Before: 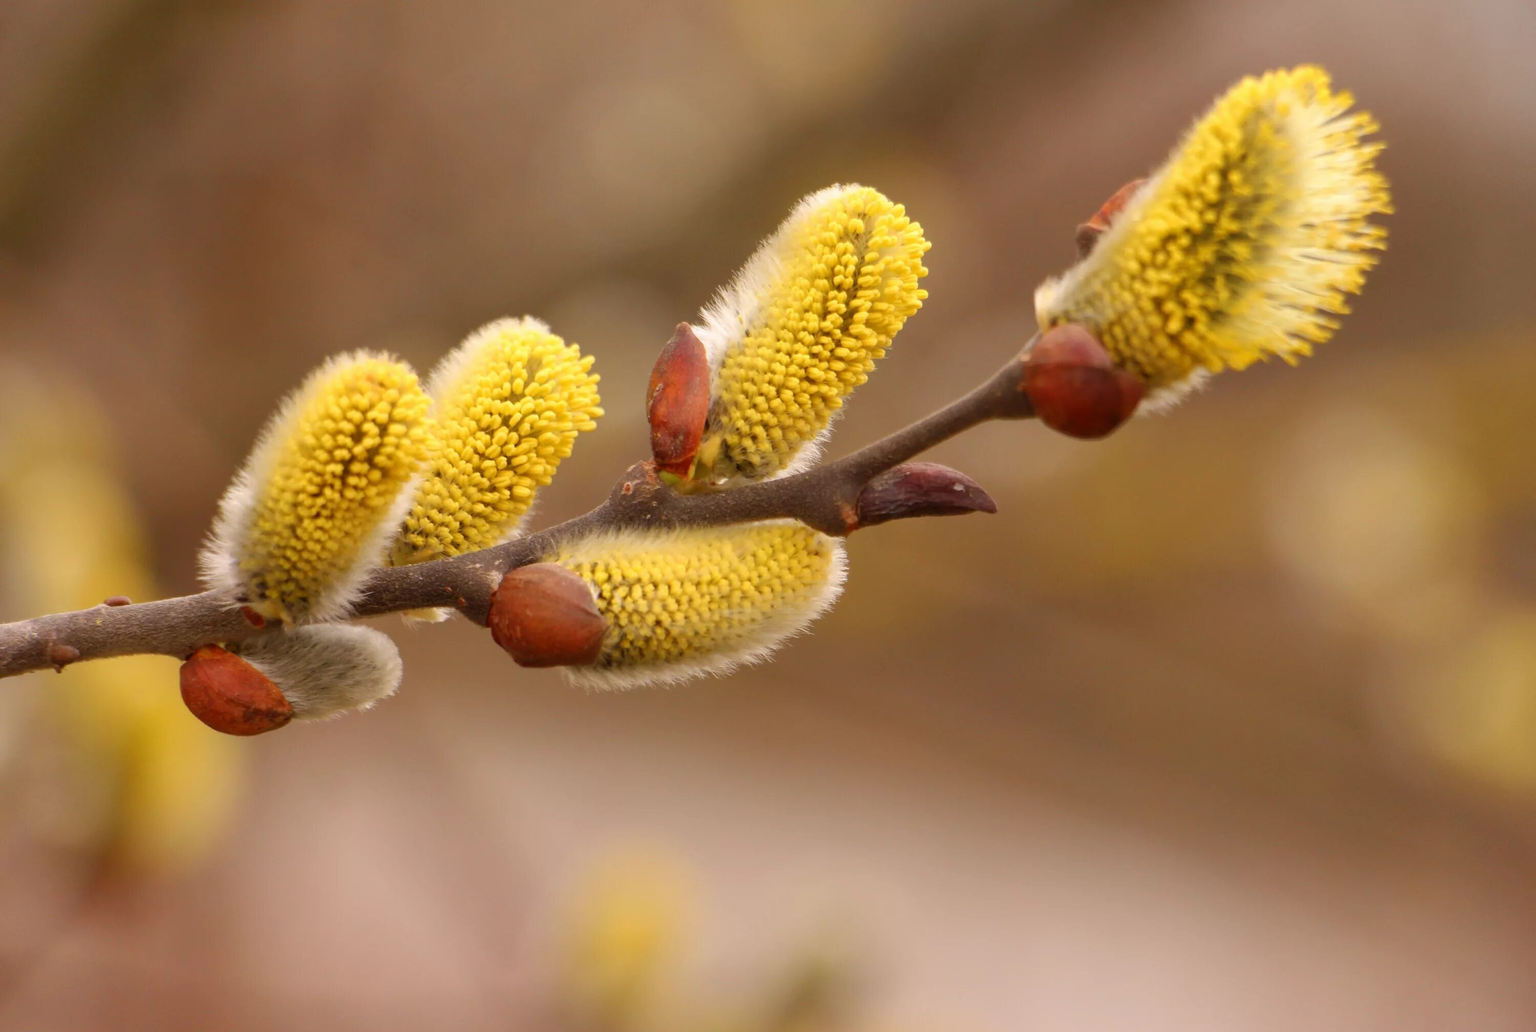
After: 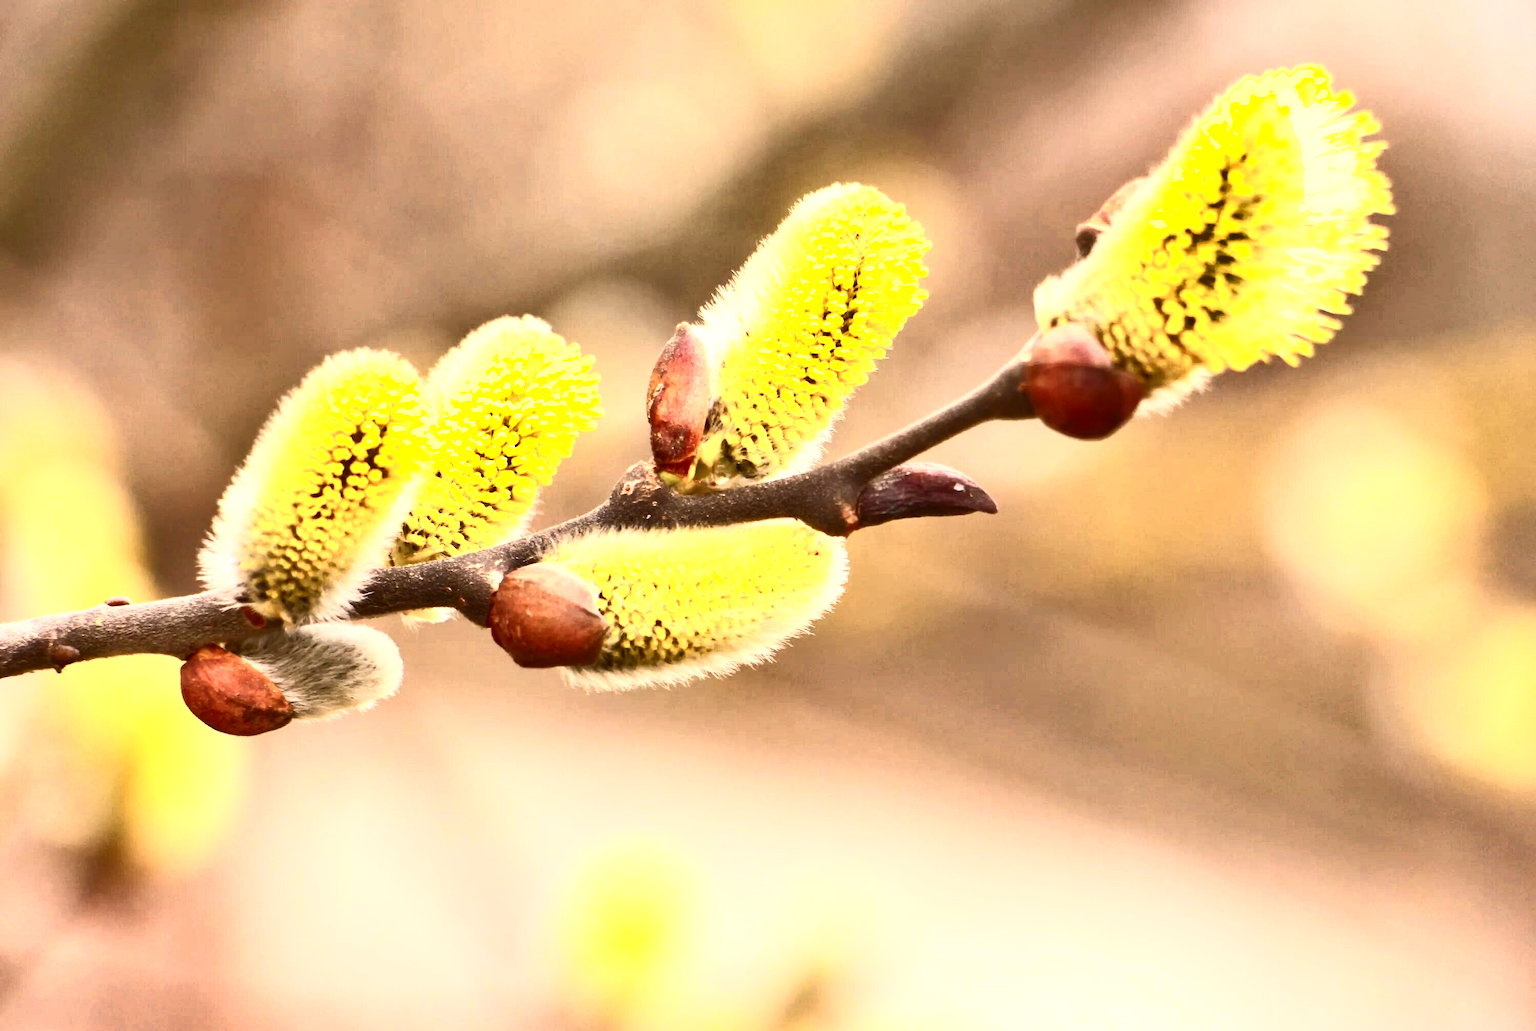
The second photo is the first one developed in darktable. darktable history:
shadows and highlights: shadows 59.04, soften with gaussian
color zones: curves: ch0 [(0, 0.558) (0.143, 0.559) (0.286, 0.529) (0.429, 0.505) (0.571, 0.5) (0.714, 0.5) (0.857, 0.5) (1, 0.558)]; ch1 [(0, 0.469) (0.01, 0.469) (0.12, 0.446) (0.248, 0.469) (0.5, 0.5) (0.748, 0.5) (0.99, 0.469) (1, 0.469)]
exposure: black level correction 0.001, exposure 0.499 EV, compensate highlight preservation false
contrast brightness saturation: contrast 0.633, brightness 0.328, saturation 0.14
